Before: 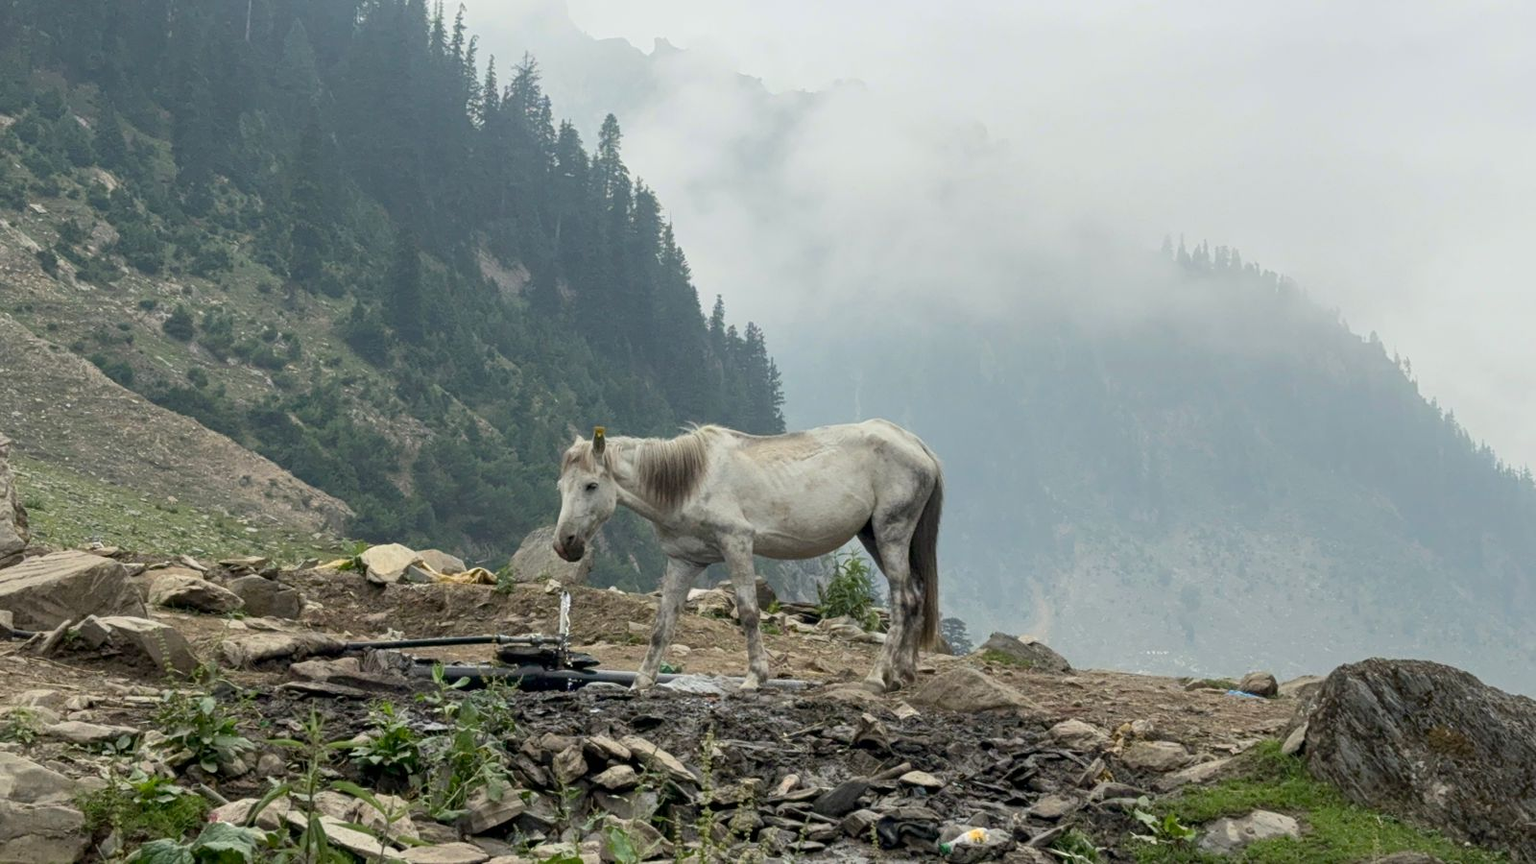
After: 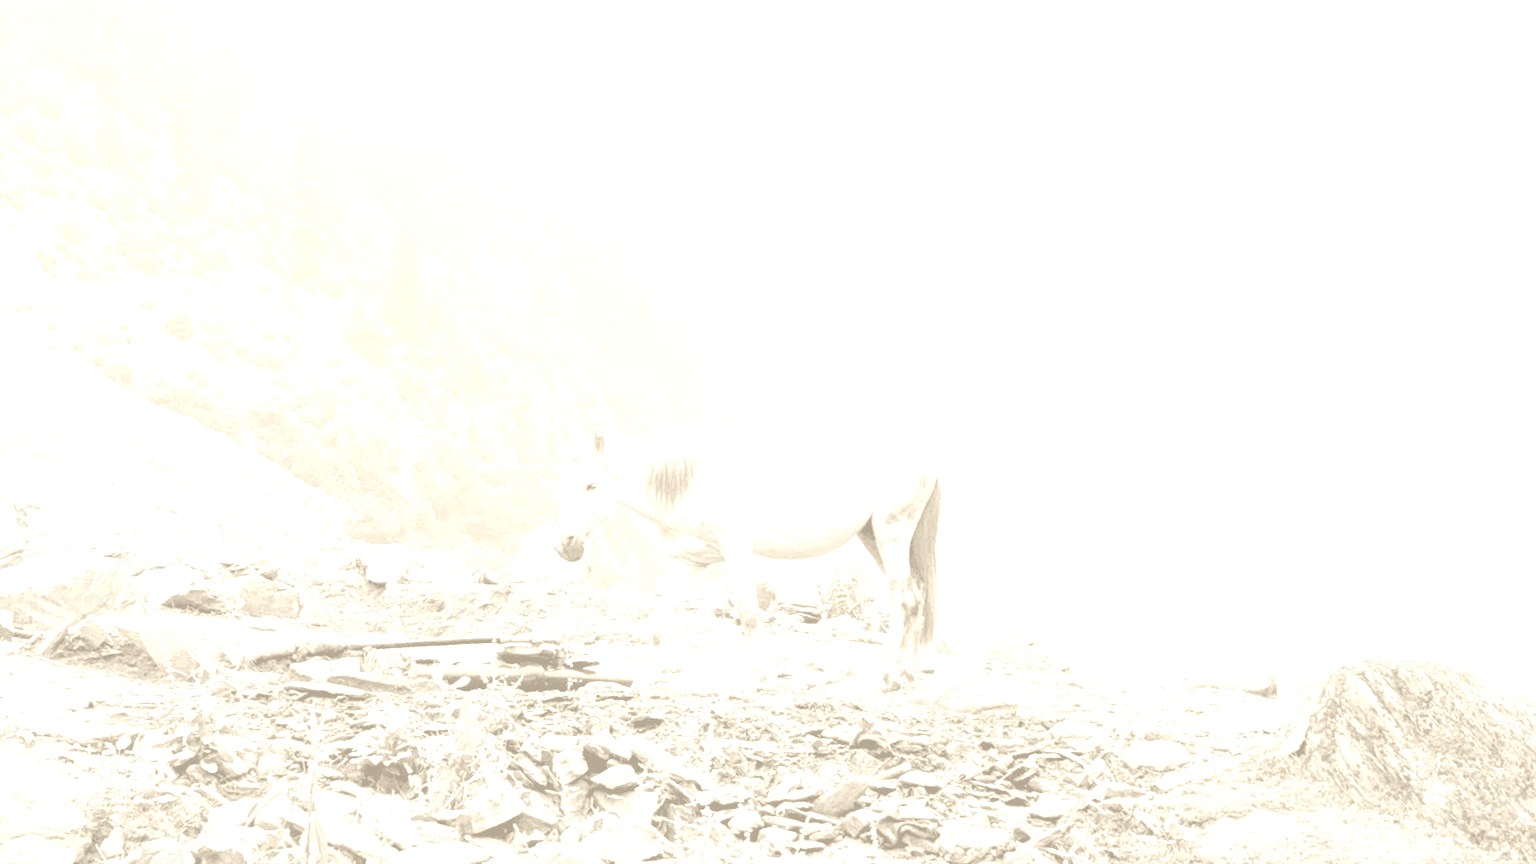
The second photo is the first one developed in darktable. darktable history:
exposure: black level correction 0, exposure 2.088 EV, compensate exposure bias true, compensate highlight preservation false
colorize: hue 36°, saturation 71%, lightness 80.79%
